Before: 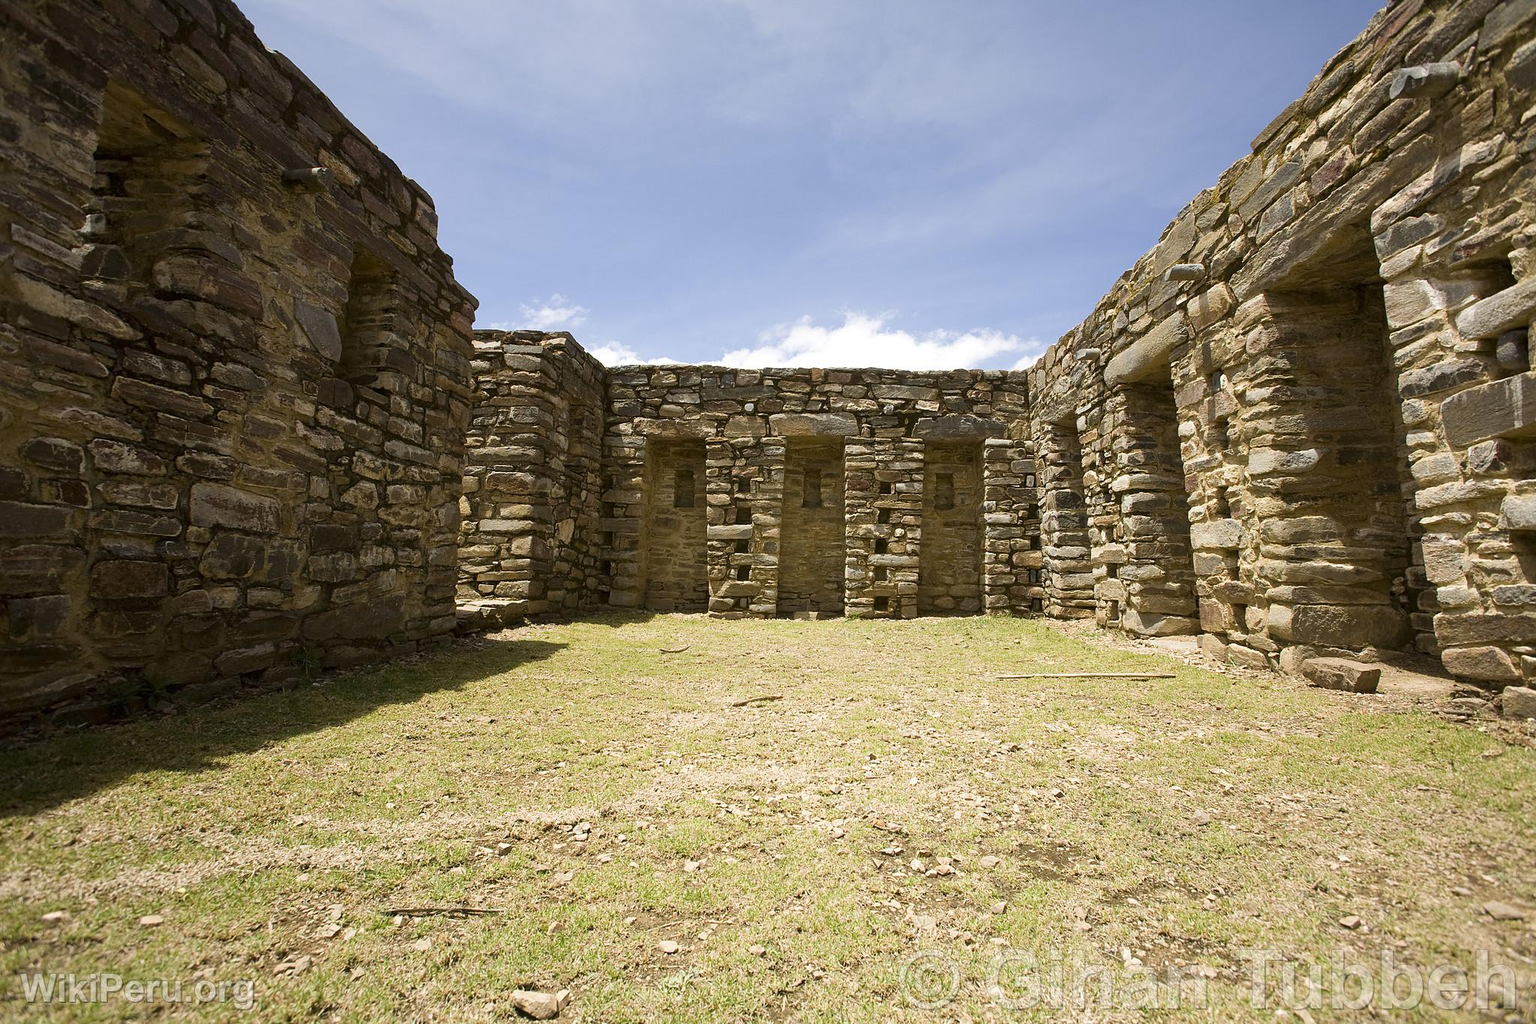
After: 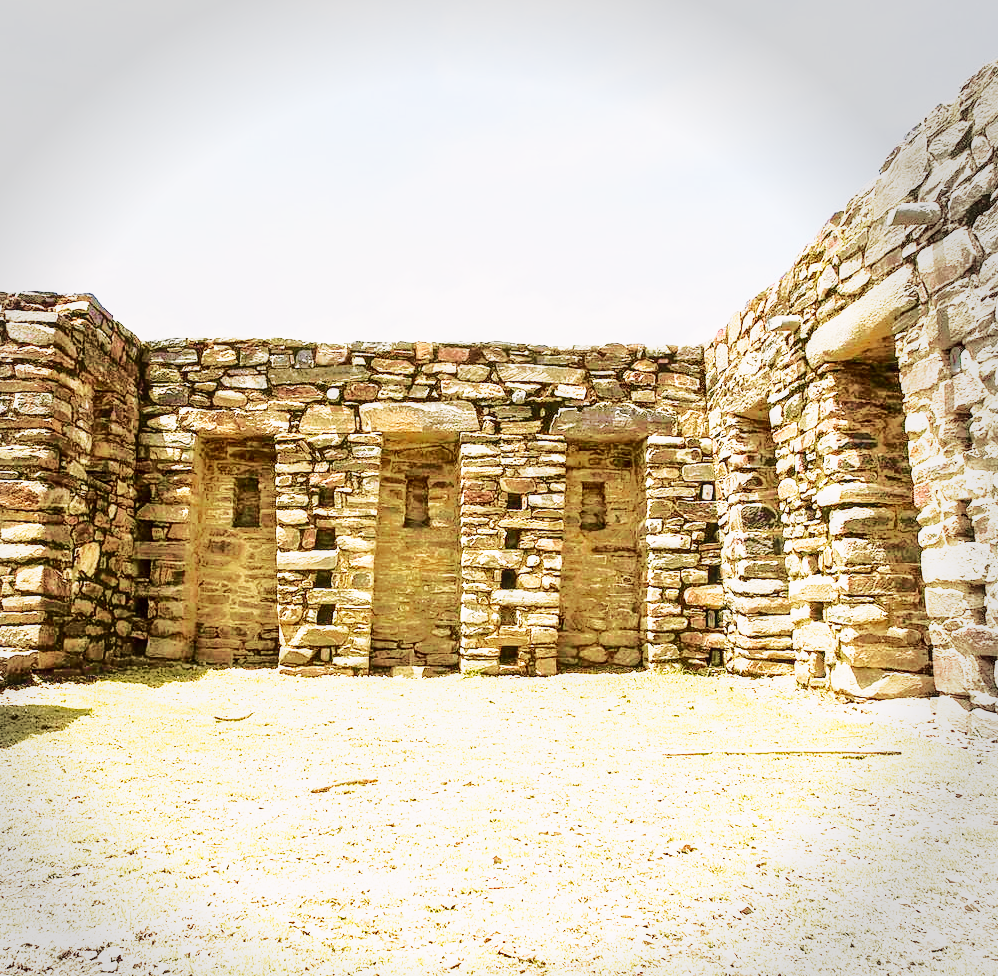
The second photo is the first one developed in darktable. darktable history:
tone curve: curves: ch0 [(0, 0) (0.104, 0.061) (0.239, 0.201) (0.327, 0.317) (0.401, 0.443) (0.489, 0.566) (0.65, 0.68) (0.832, 0.858) (1, 0.977)]; ch1 [(0, 0) (0.161, 0.092) (0.35, 0.33) (0.379, 0.401) (0.447, 0.476) (0.495, 0.499) (0.515, 0.518) (0.534, 0.557) (0.602, 0.625) (0.712, 0.706) (1, 1)]; ch2 [(0, 0) (0.359, 0.372) (0.437, 0.437) (0.502, 0.501) (0.55, 0.534) (0.592, 0.601) (0.647, 0.64) (1, 1)], color space Lab, independent channels, preserve colors none
crop: left 32.548%, top 10.92%, right 18.708%, bottom 17.515%
local contrast: on, module defaults
base curve: curves: ch0 [(0, 0.003) (0.001, 0.002) (0.006, 0.004) (0.02, 0.022) (0.048, 0.086) (0.094, 0.234) (0.162, 0.431) (0.258, 0.629) (0.385, 0.8) (0.548, 0.918) (0.751, 0.988) (1, 1)], preserve colors none
vignetting: fall-off start 87.9%, fall-off radius 26.1%, brightness -0.288, center (-0.075, 0.062)
exposure: black level correction 0, exposure 0.7 EV, compensate exposure bias true, compensate highlight preservation false
velvia: strength 44.64%
